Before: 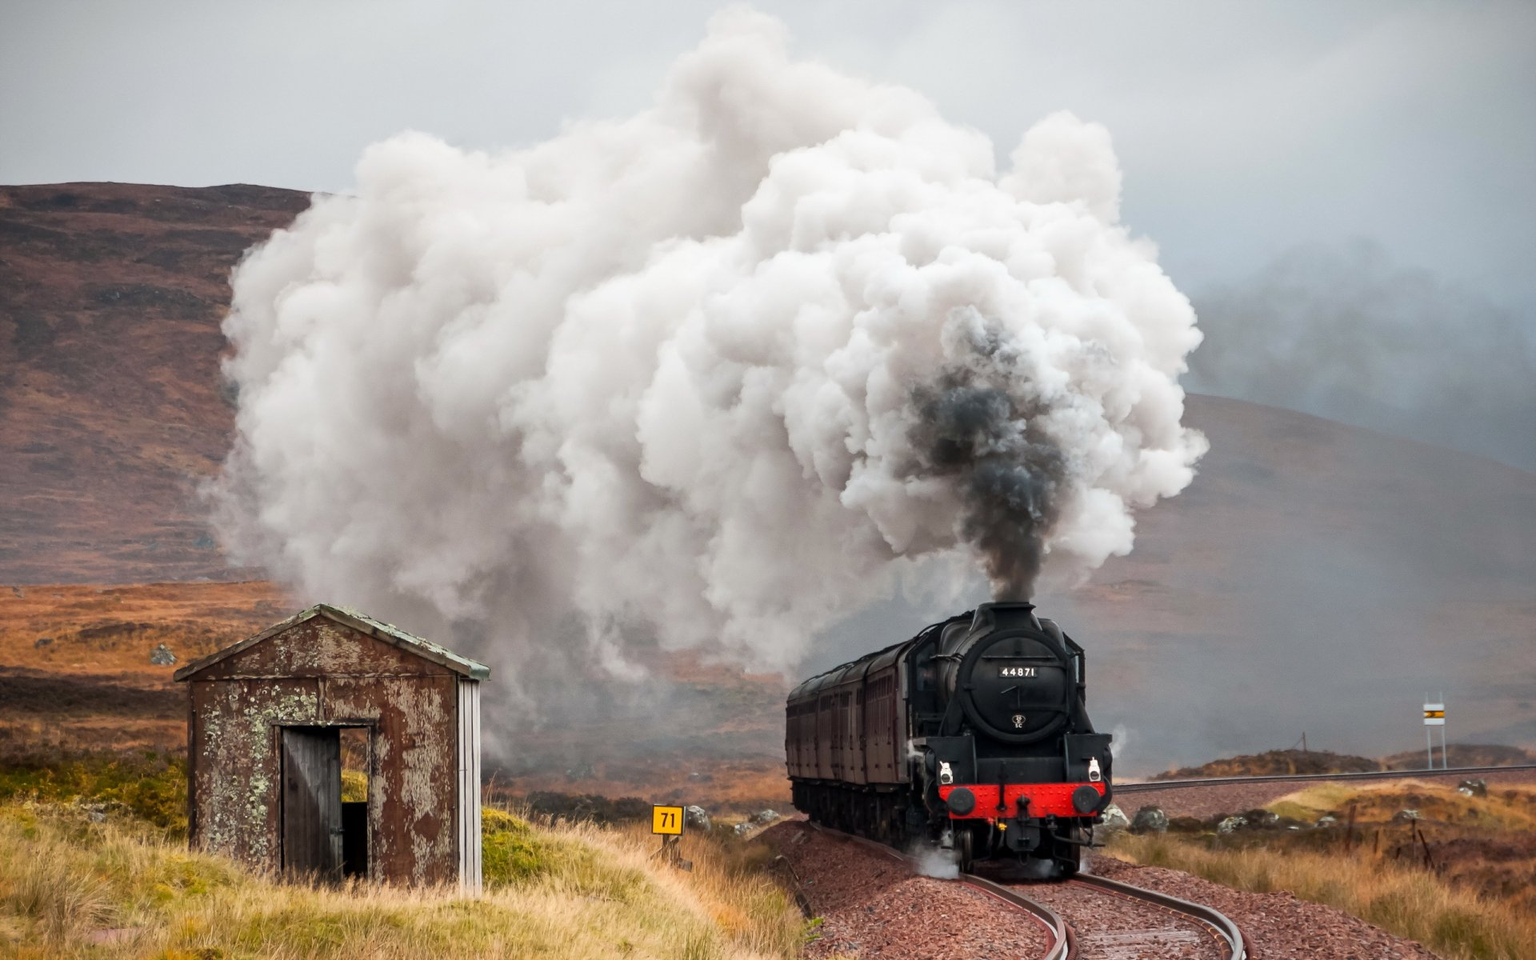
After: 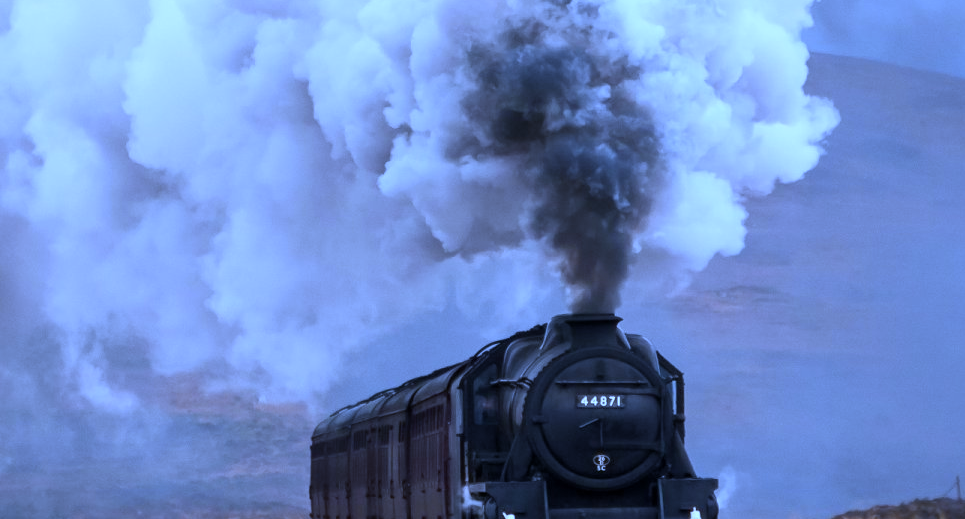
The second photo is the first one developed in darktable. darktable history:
crop: left 35.03%, top 36.625%, right 14.663%, bottom 20.057%
exposure: compensate highlight preservation false
white balance: red 0.766, blue 1.537
